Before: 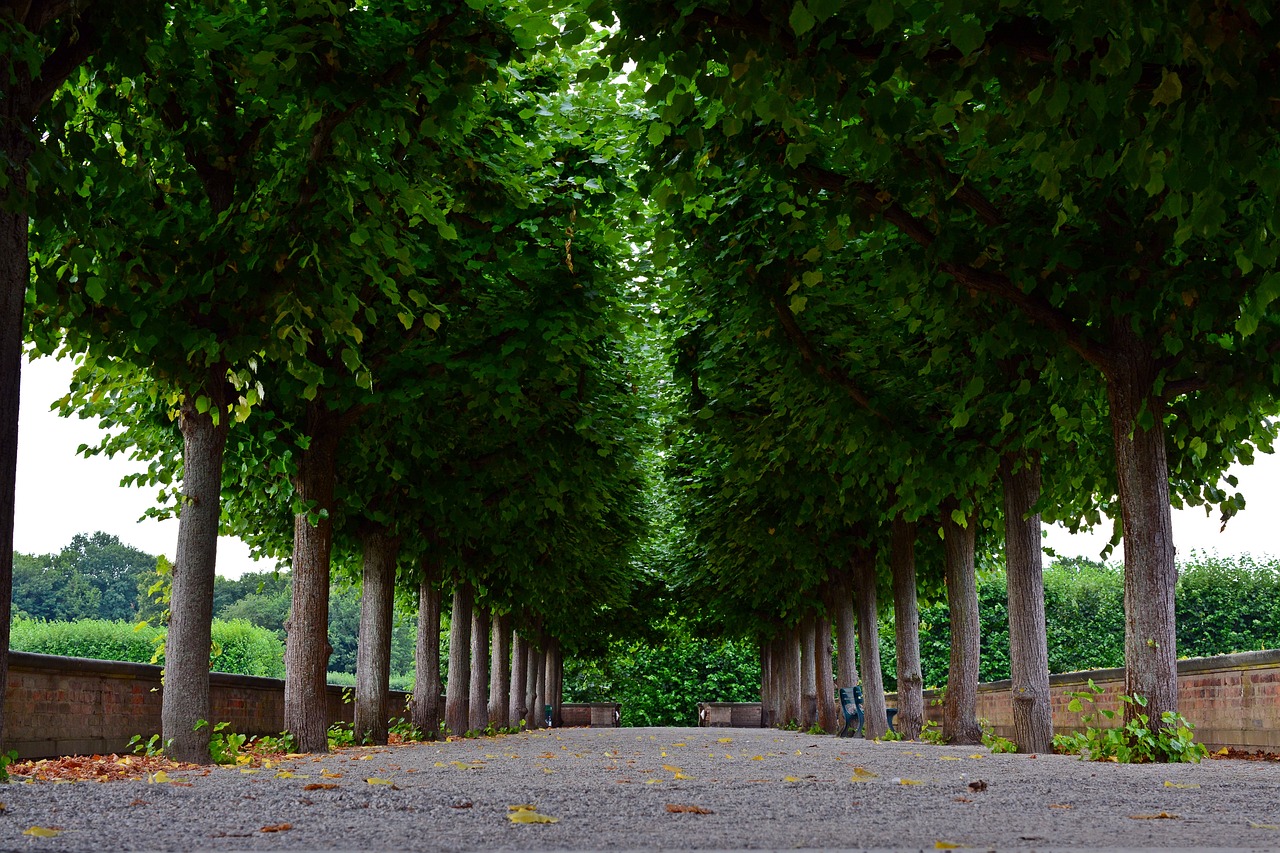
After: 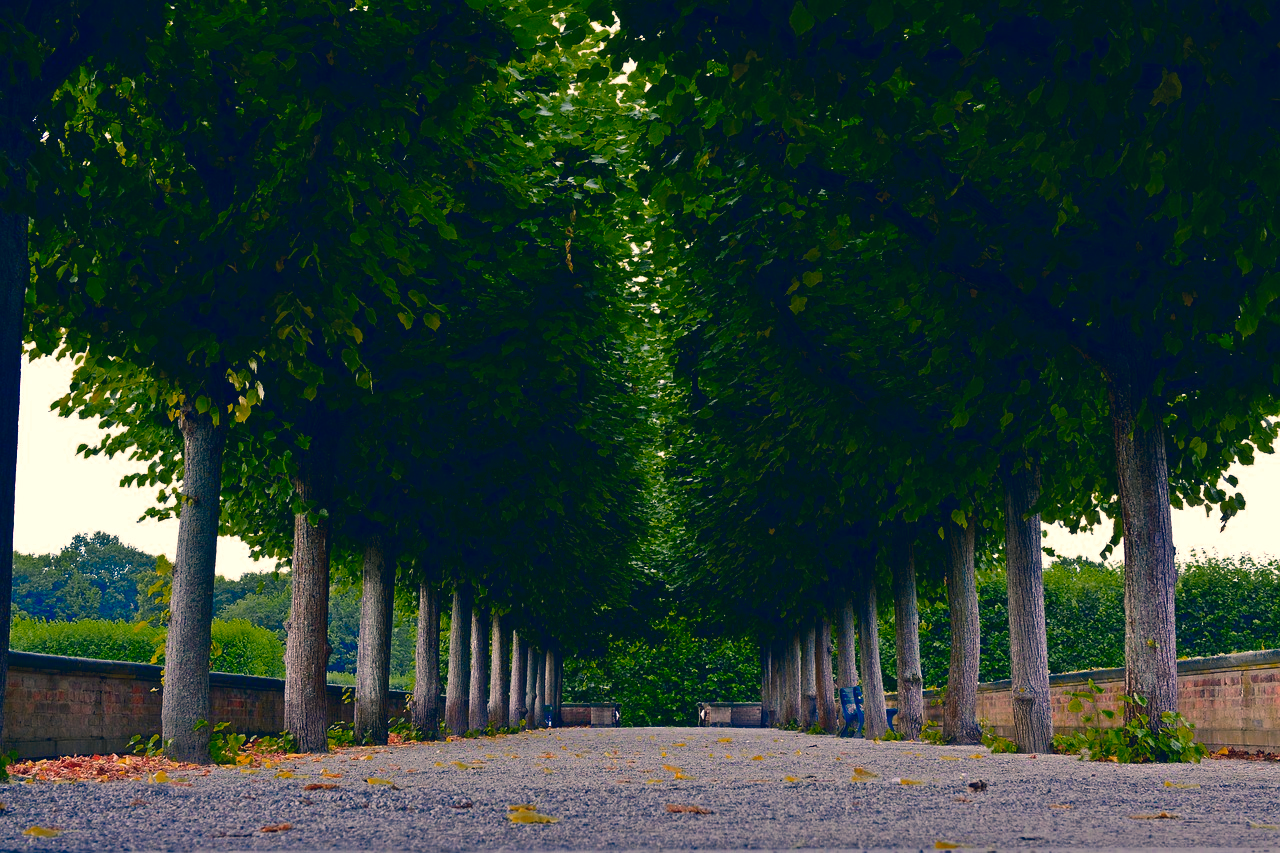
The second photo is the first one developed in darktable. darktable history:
color zones: curves: ch0 [(0, 0.553) (0.123, 0.58) (0.23, 0.419) (0.468, 0.155) (0.605, 0.132) (0.723, 0.063) (0.833, 0.172) (0.921, 0.468)]; ch1 [(0.025, 0.645) (0.229, 0.584) (0.326, 0.551) (0.537, 0.446) (0.599, 0.911) (0.708, 1) (0.805, 0.944)]; ch2 [(0.086, 0.468) (0.254, 0.464) (0.638, 0.564) (0.702, 0.592) (0.768, 0.564)]
color correction: highlights a* 10.32, highlights b* 14.66, shadows a* -9.59, shadows b* -15.02
